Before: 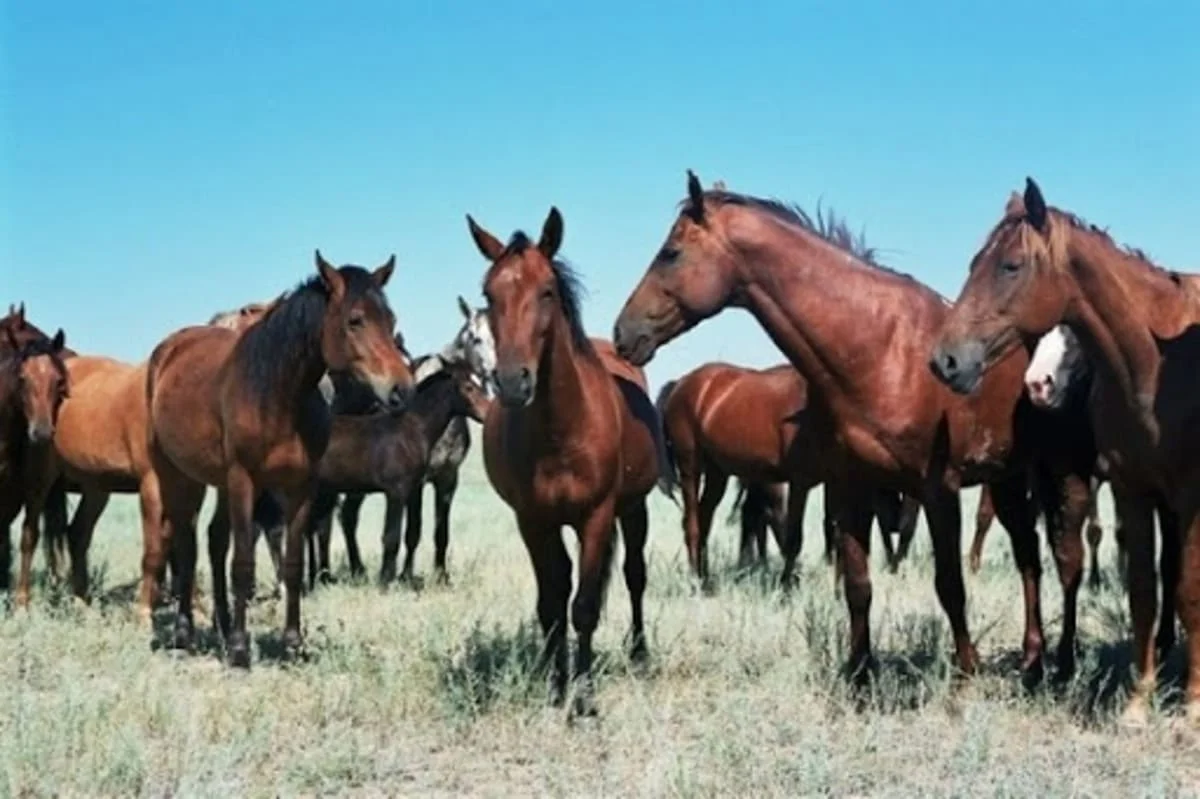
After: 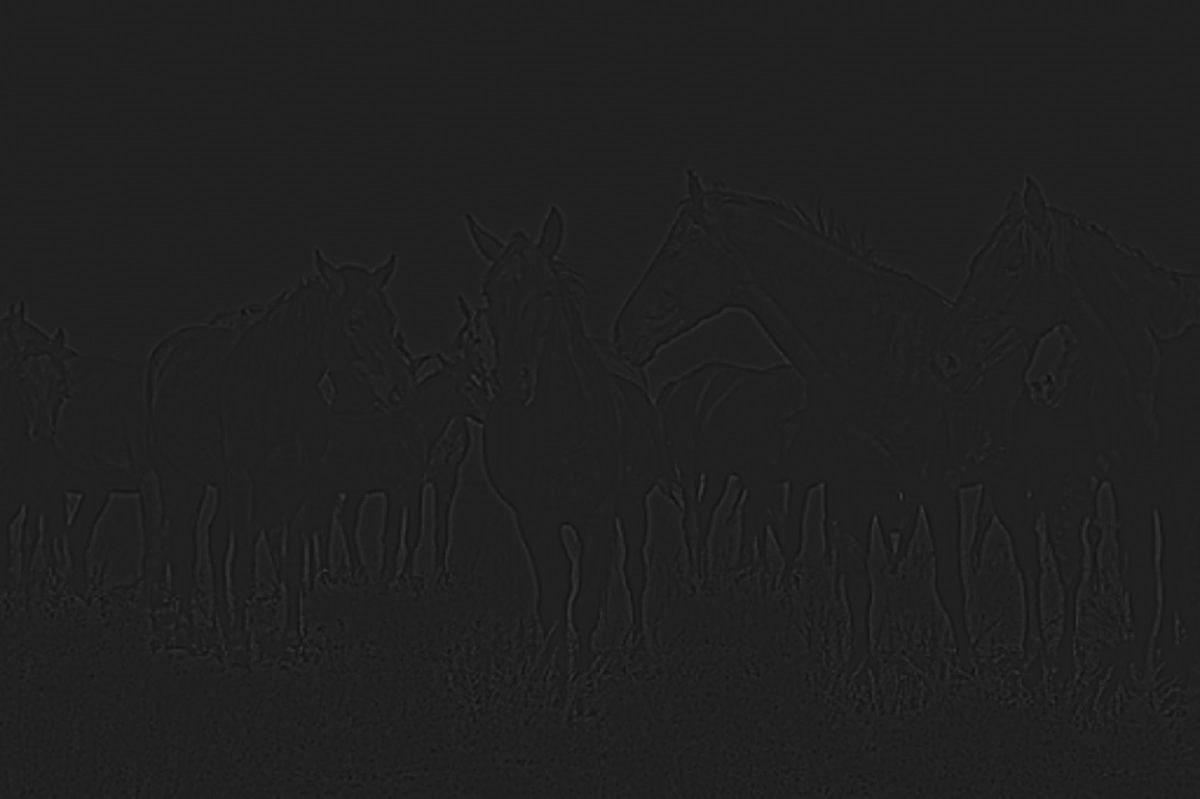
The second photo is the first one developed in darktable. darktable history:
contrast brightness saturation: brightness -1, saturation 1
highpass: sharpness 5.84%, contrast boost 8.44%
sharpen: on, module defaults
